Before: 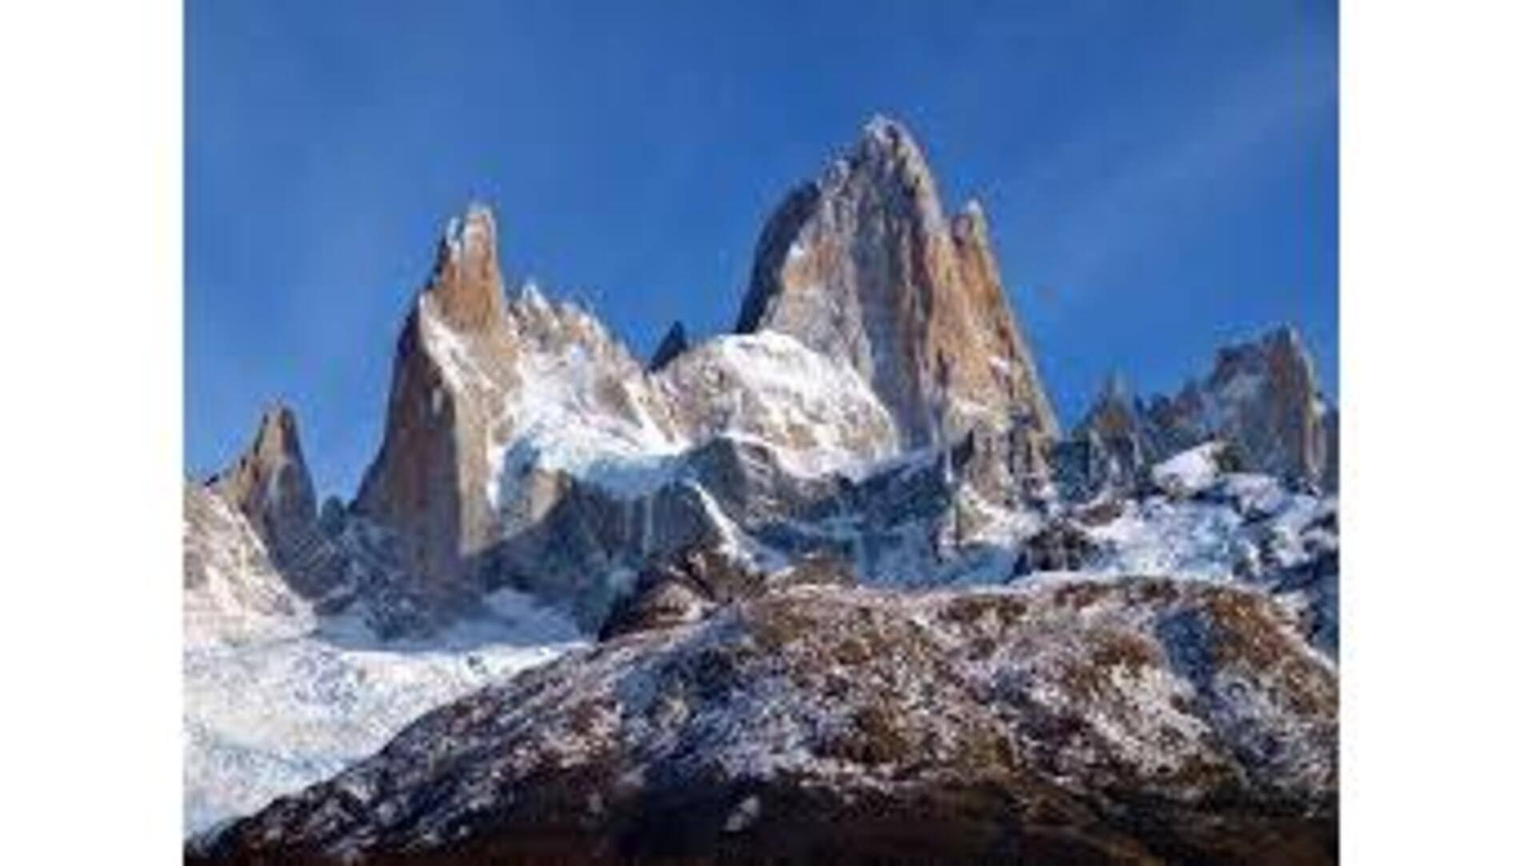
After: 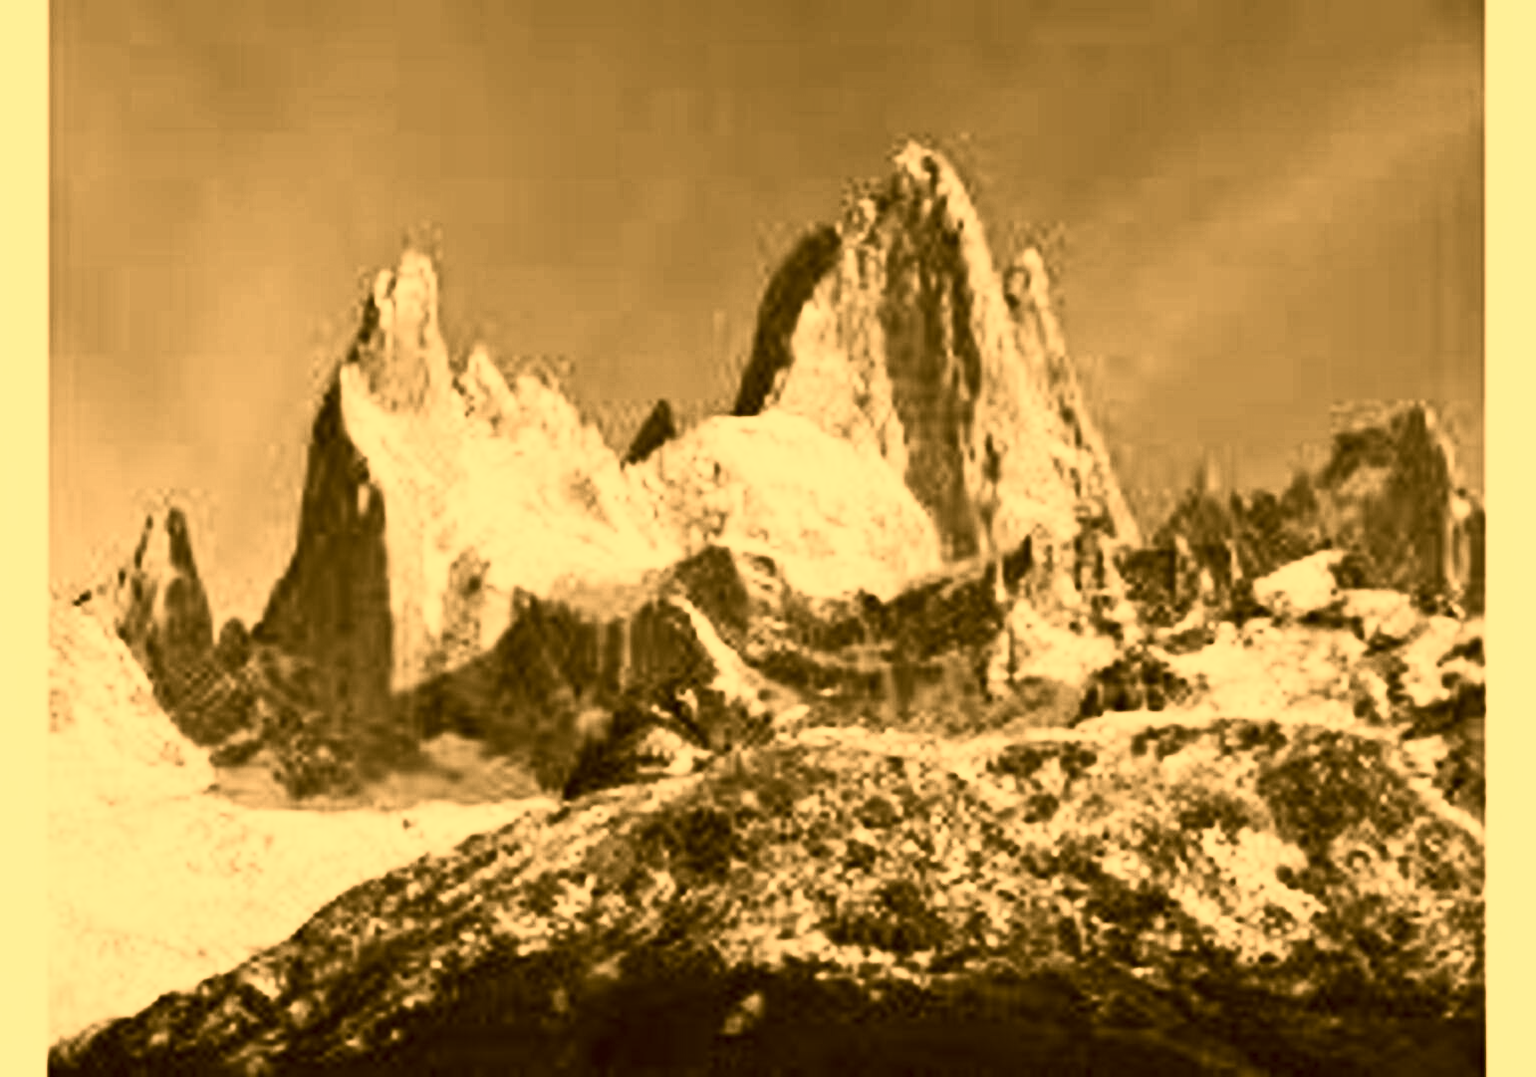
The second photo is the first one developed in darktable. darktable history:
contrast brightness saturation: contrast 0.523, brightness 0.453, saturation -0.993
tone equalizer: edges refinement/feathering 500, mask exposure compensation -1.57 EV, preserve details guided filter
crop and rotate: left 9.503%, right 10.183%
color correction: highlights a* 10.6, highlights b* 29.98, shadows a* 2.73, shadows b* 18.02, saturation 1.76
